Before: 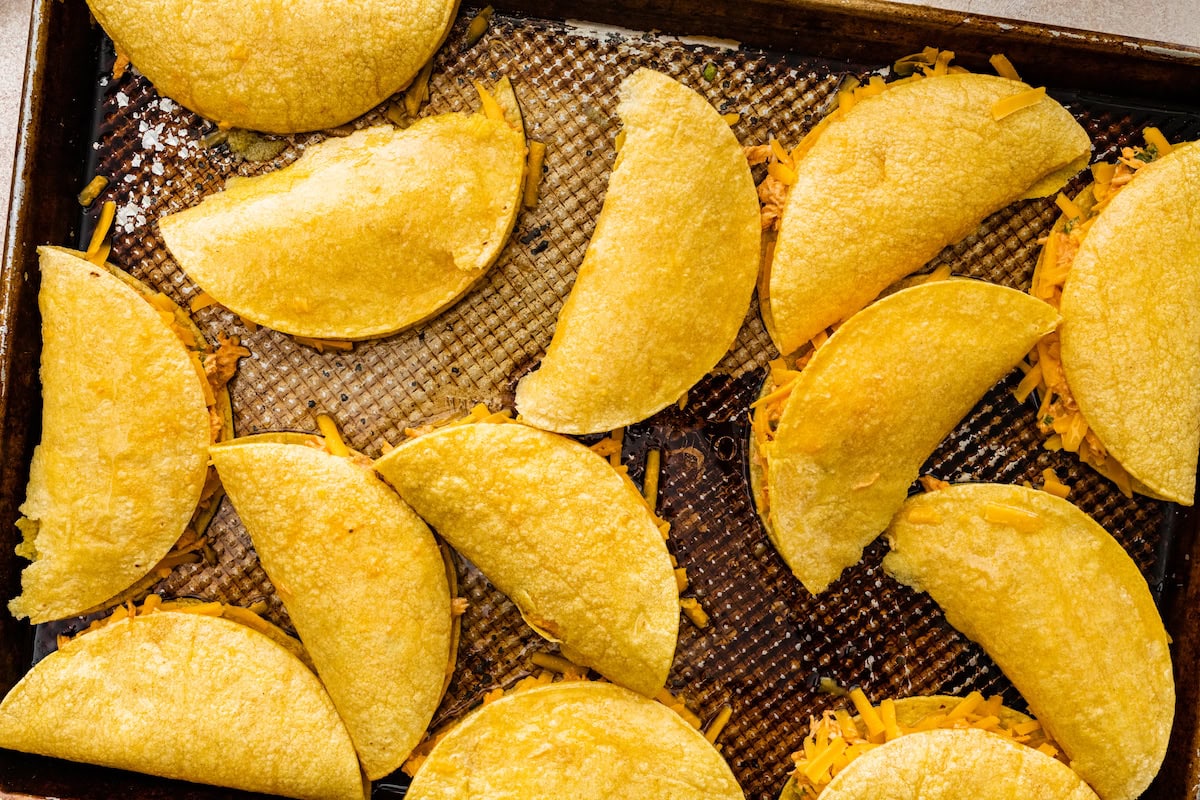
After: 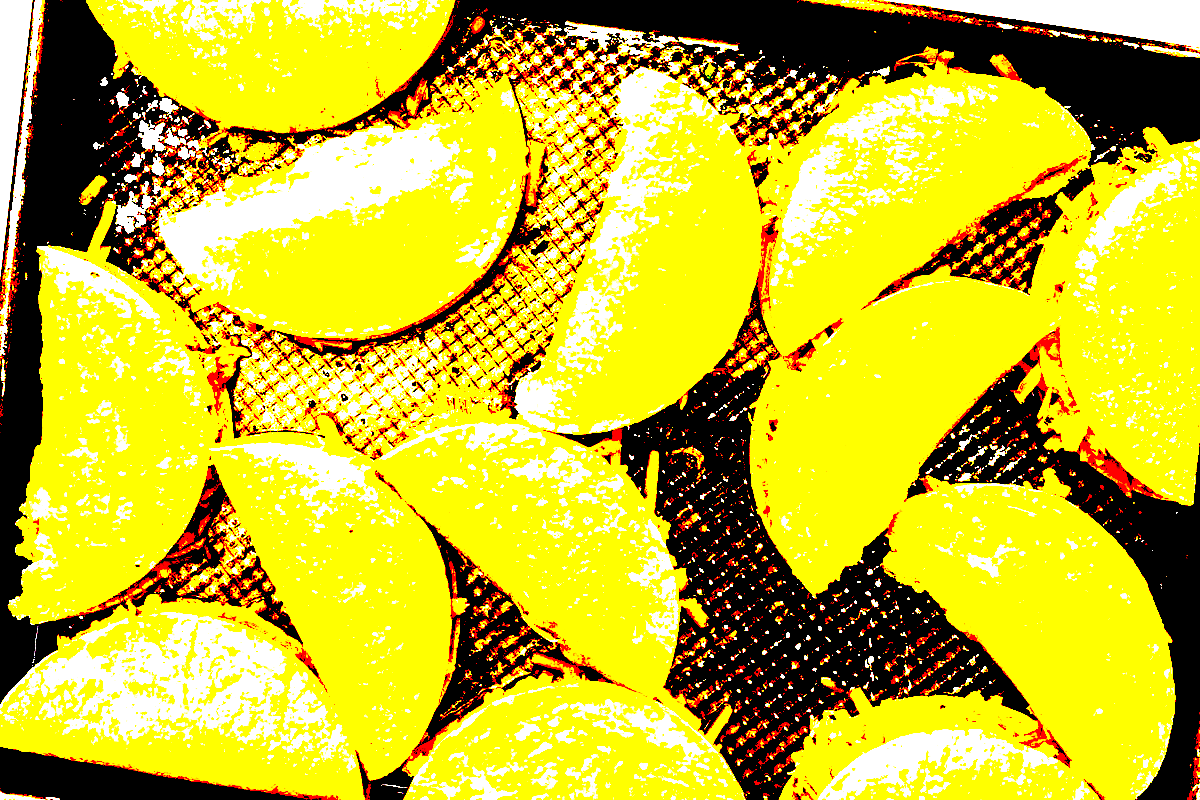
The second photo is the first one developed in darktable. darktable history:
exposure: black level correction 0.1, exposure 3 EV, compensate highlight preservation false
color balance: on, module defaults
